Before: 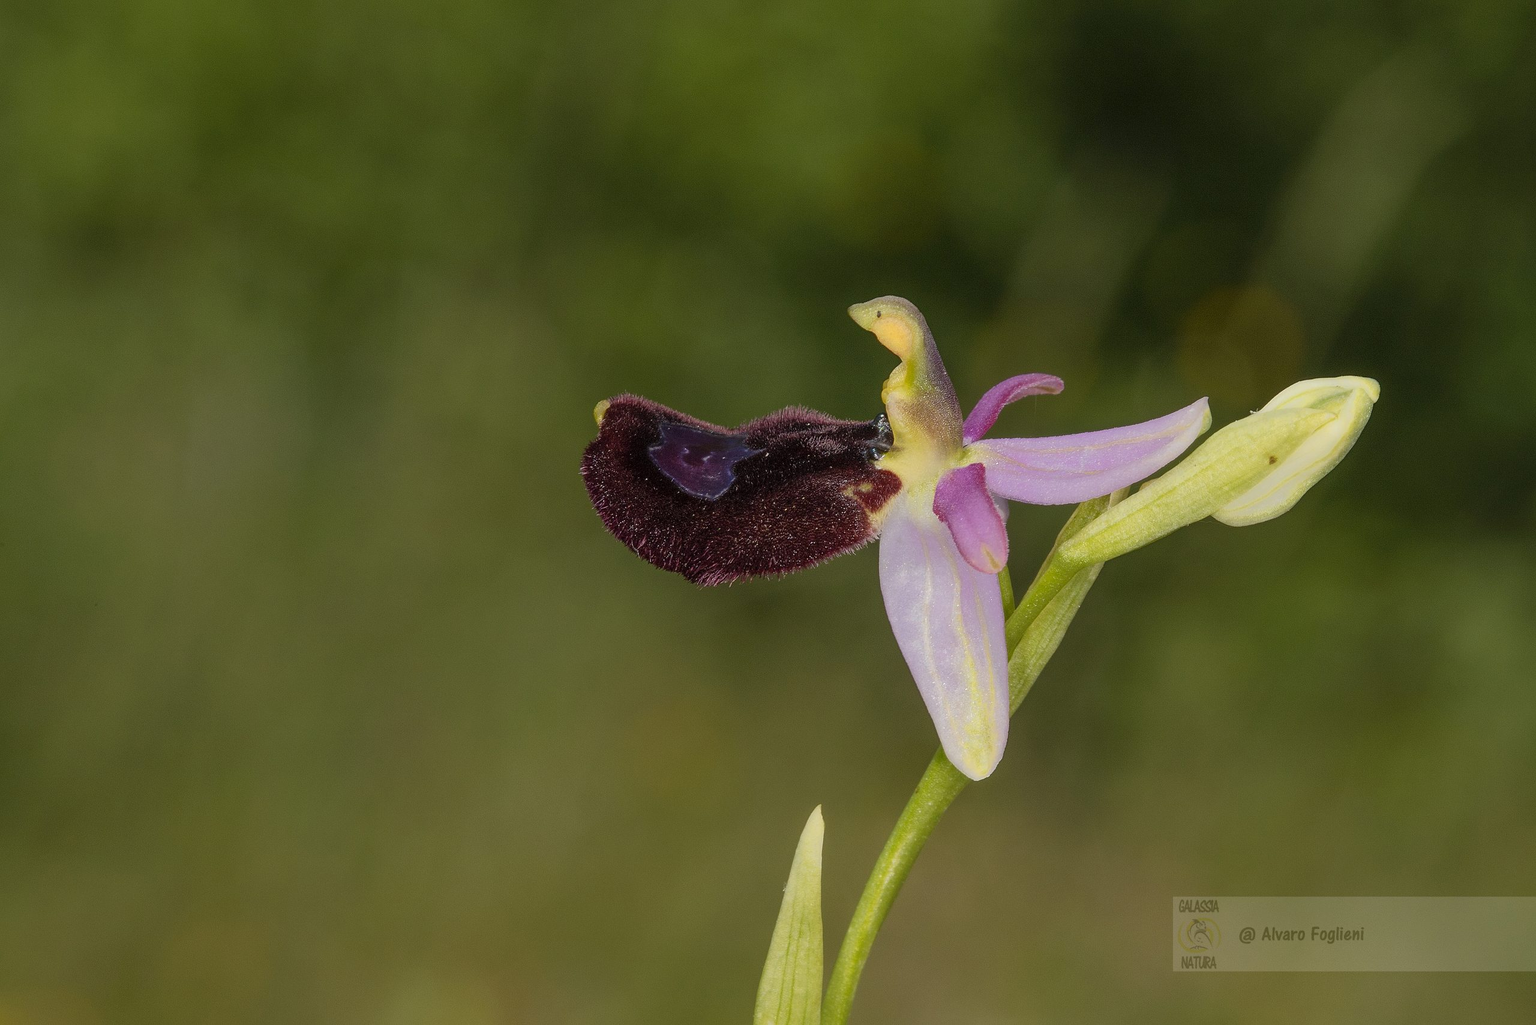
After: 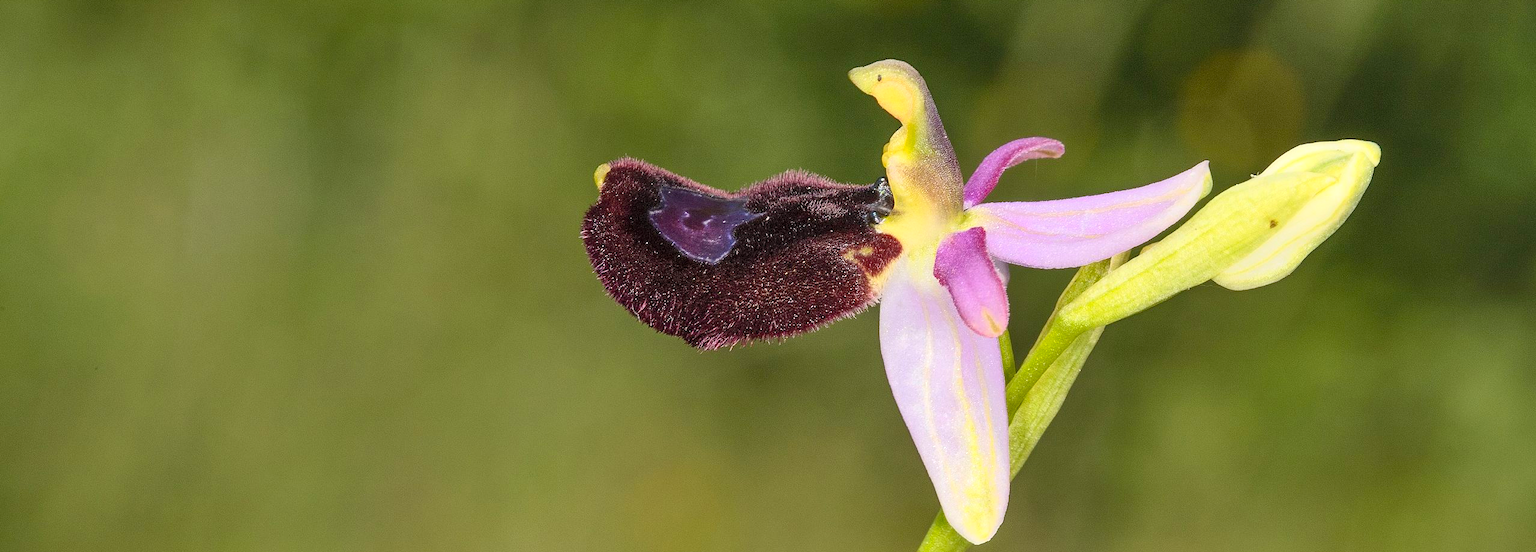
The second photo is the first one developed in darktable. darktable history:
shadows and highlights: soften with gaussian
contrast brightness saturation: contrast 0.198, brightness 0.167, saturation 0.221
crop and rotate: top 23.131%, bottom 22.95%
exposure: black level correction 0.001, exposure 0.499 EV, compensate highlight preservation false
